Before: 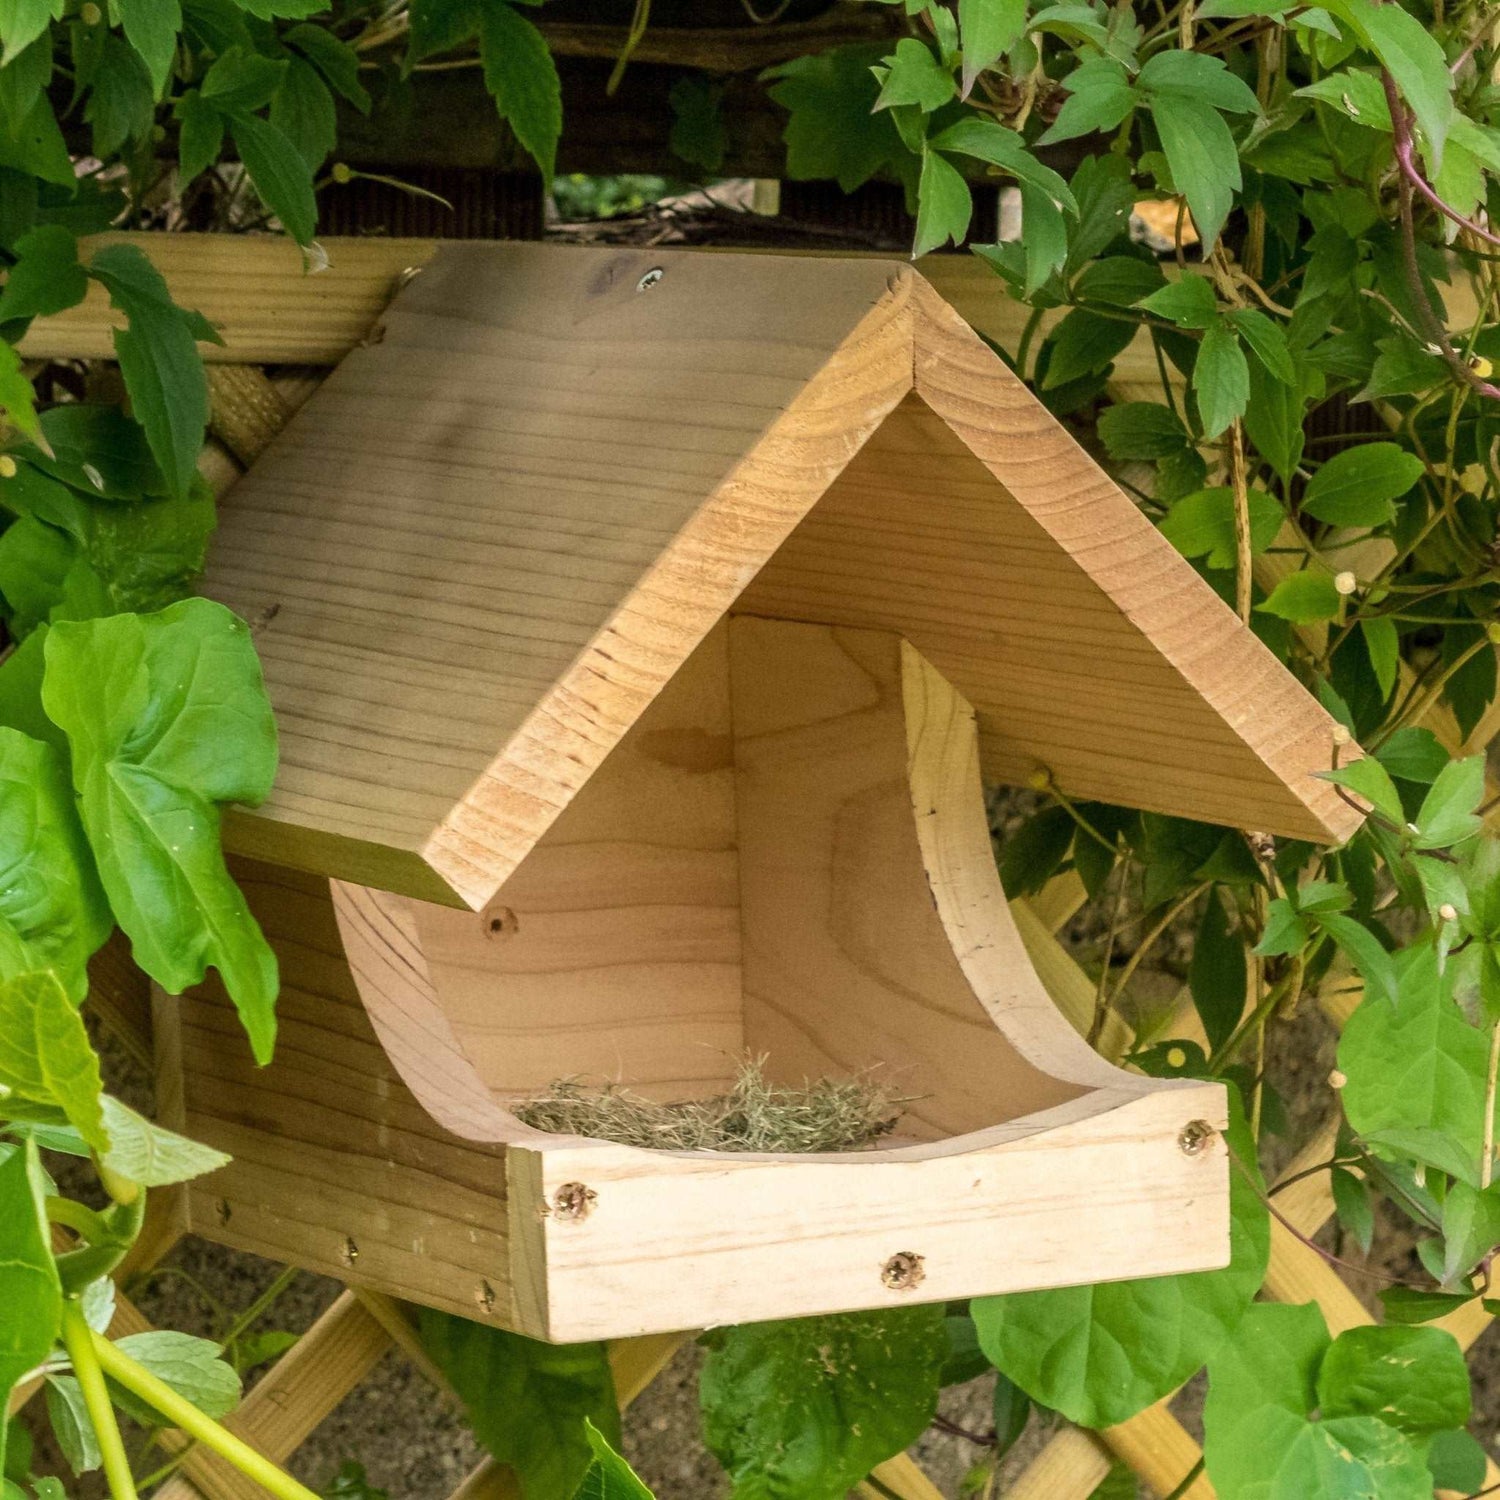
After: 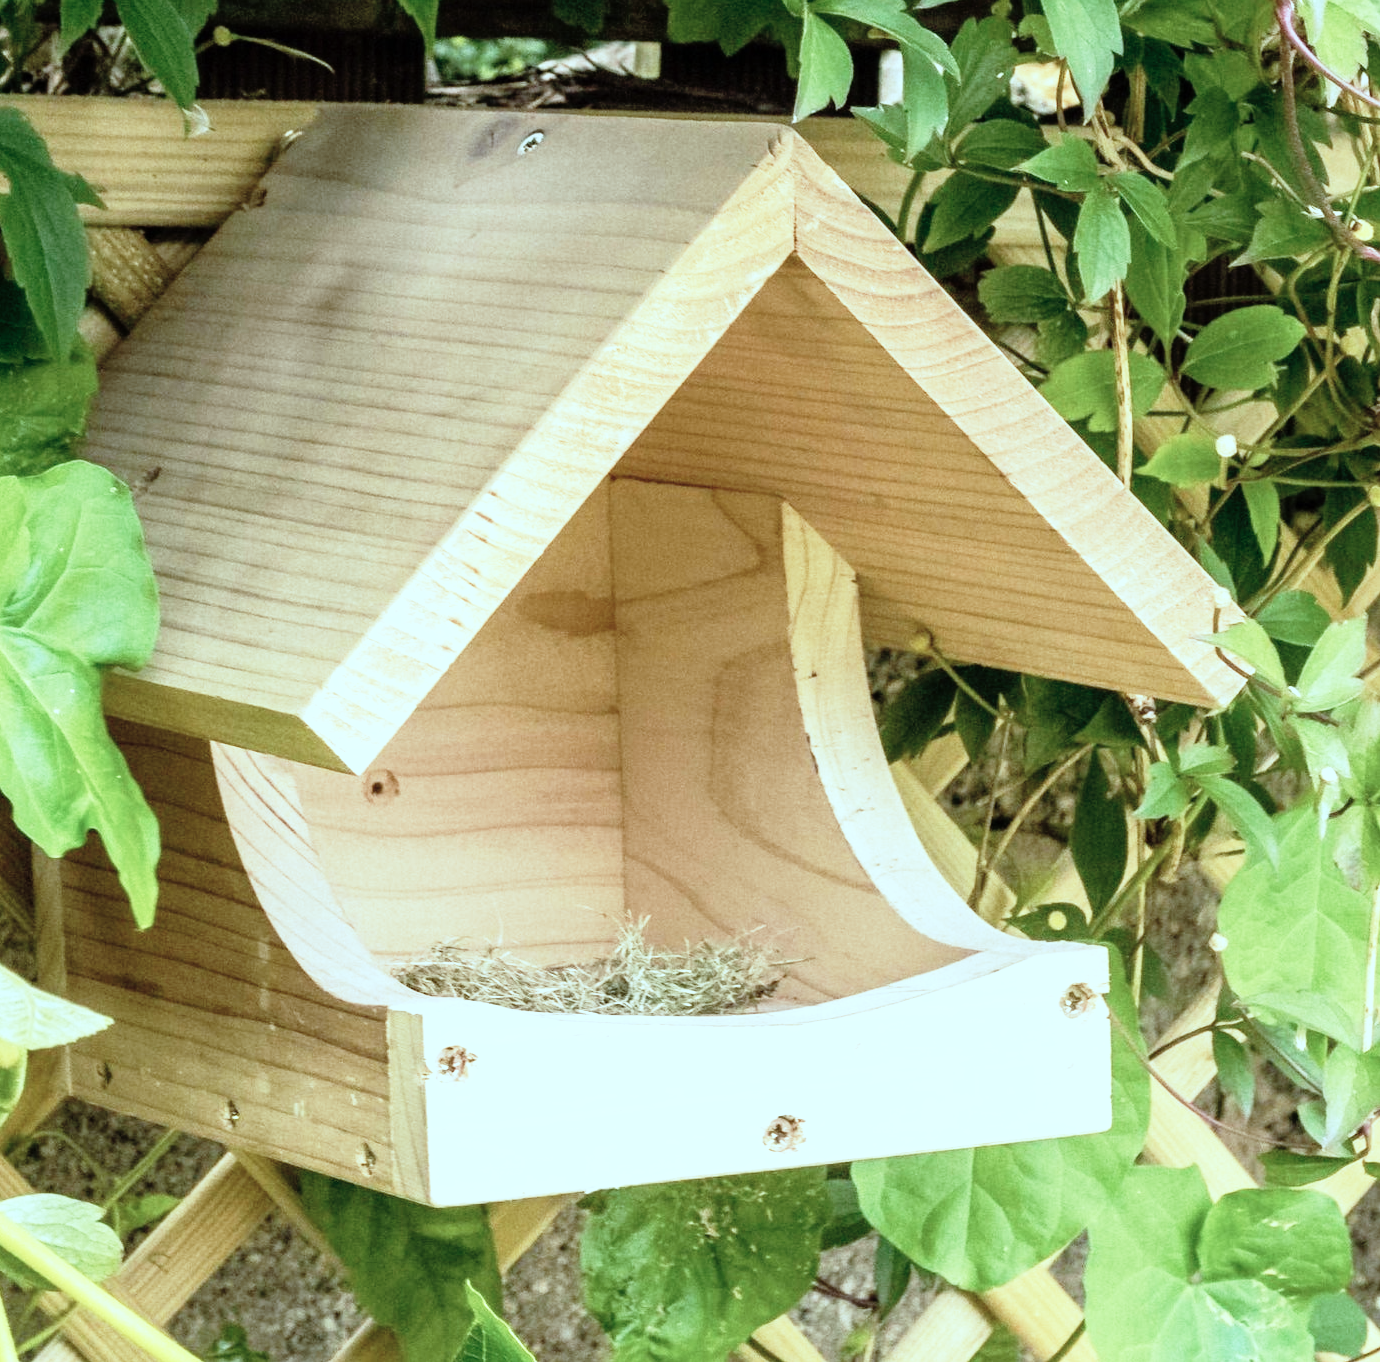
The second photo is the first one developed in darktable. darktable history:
base curve: curves: ch0 [(0, 0) (0.012, 0.01) (0.073, 0.168) (0.31, 0.711) (0.645, 0.957) (1, 1)], preserve colors none
color correction: highlights a* -12.54, highlights b* -17.71, saturation 0.7
crop and rotate: left 7.979%, top 9.186%
